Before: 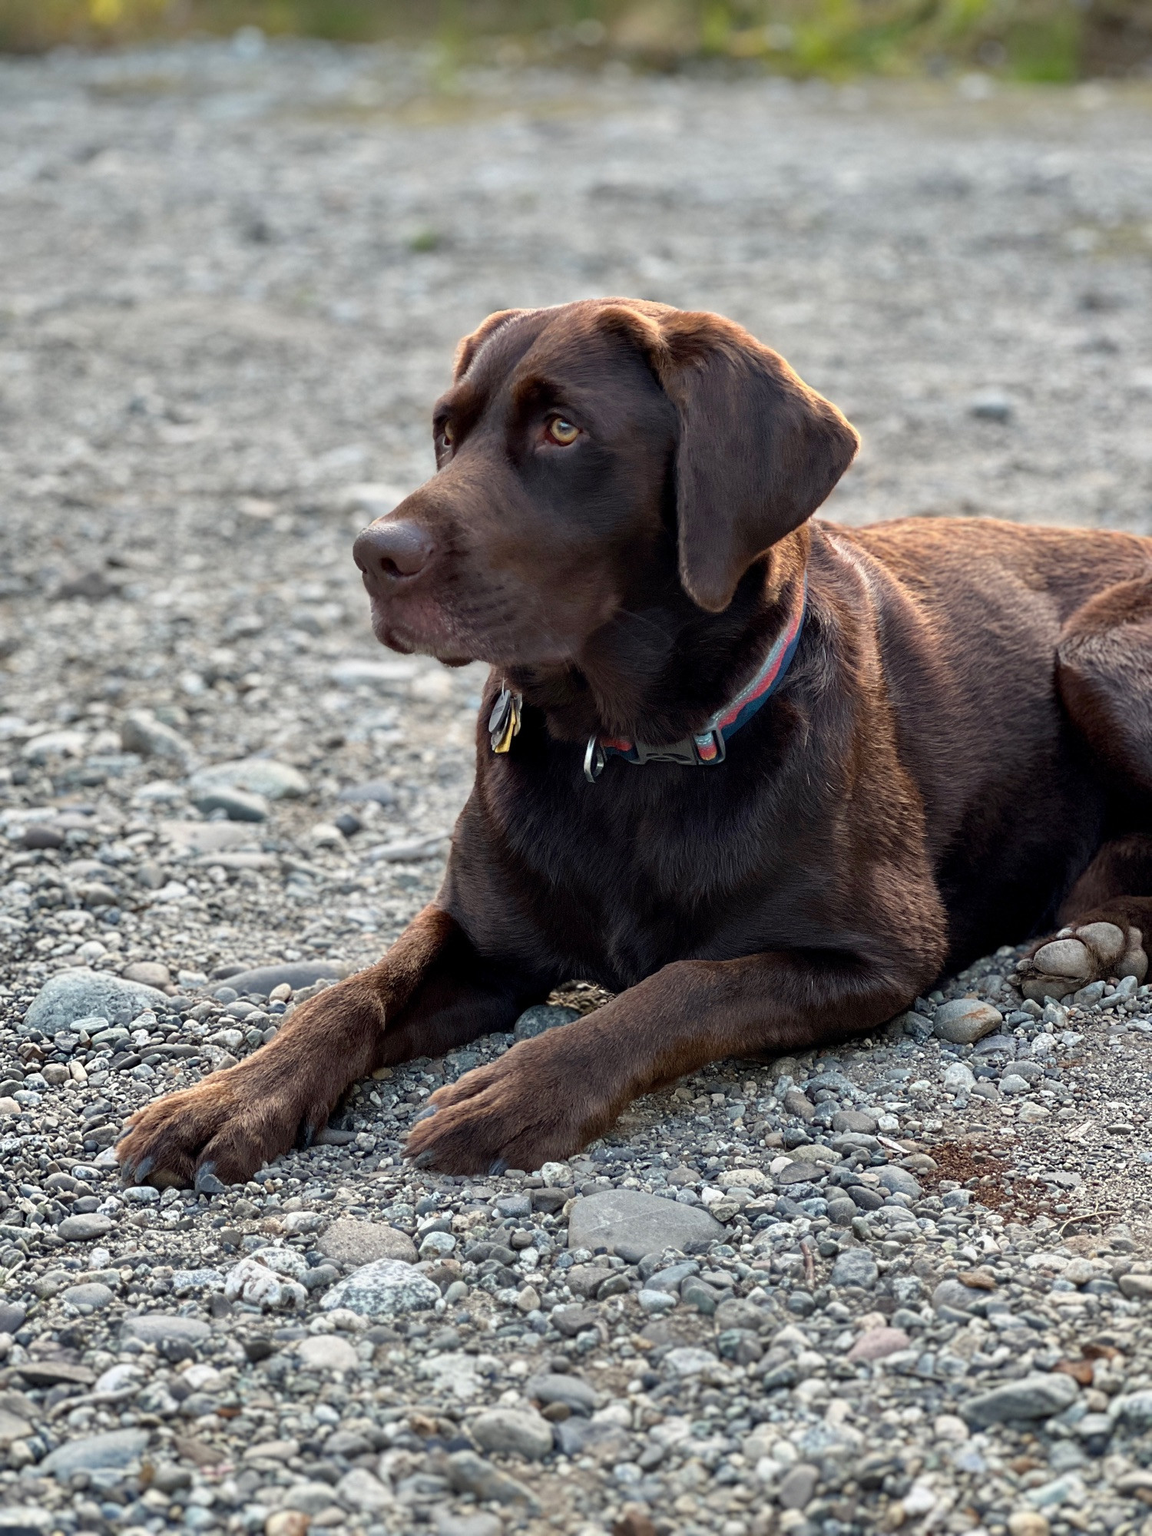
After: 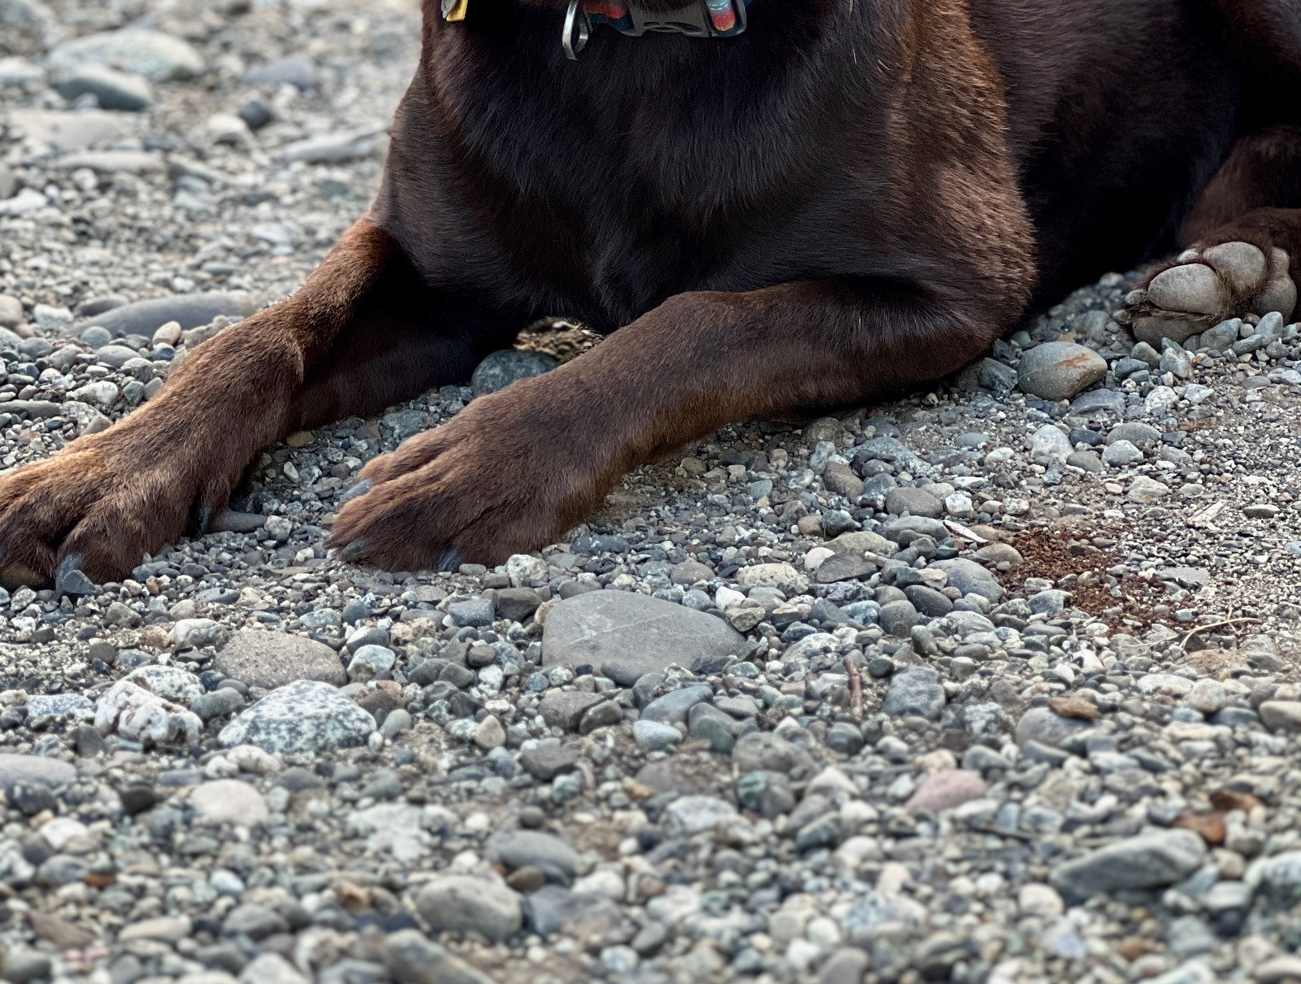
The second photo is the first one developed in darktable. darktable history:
crop and rotate: left 13.249%, top 47.979%, bottom 2.803%
